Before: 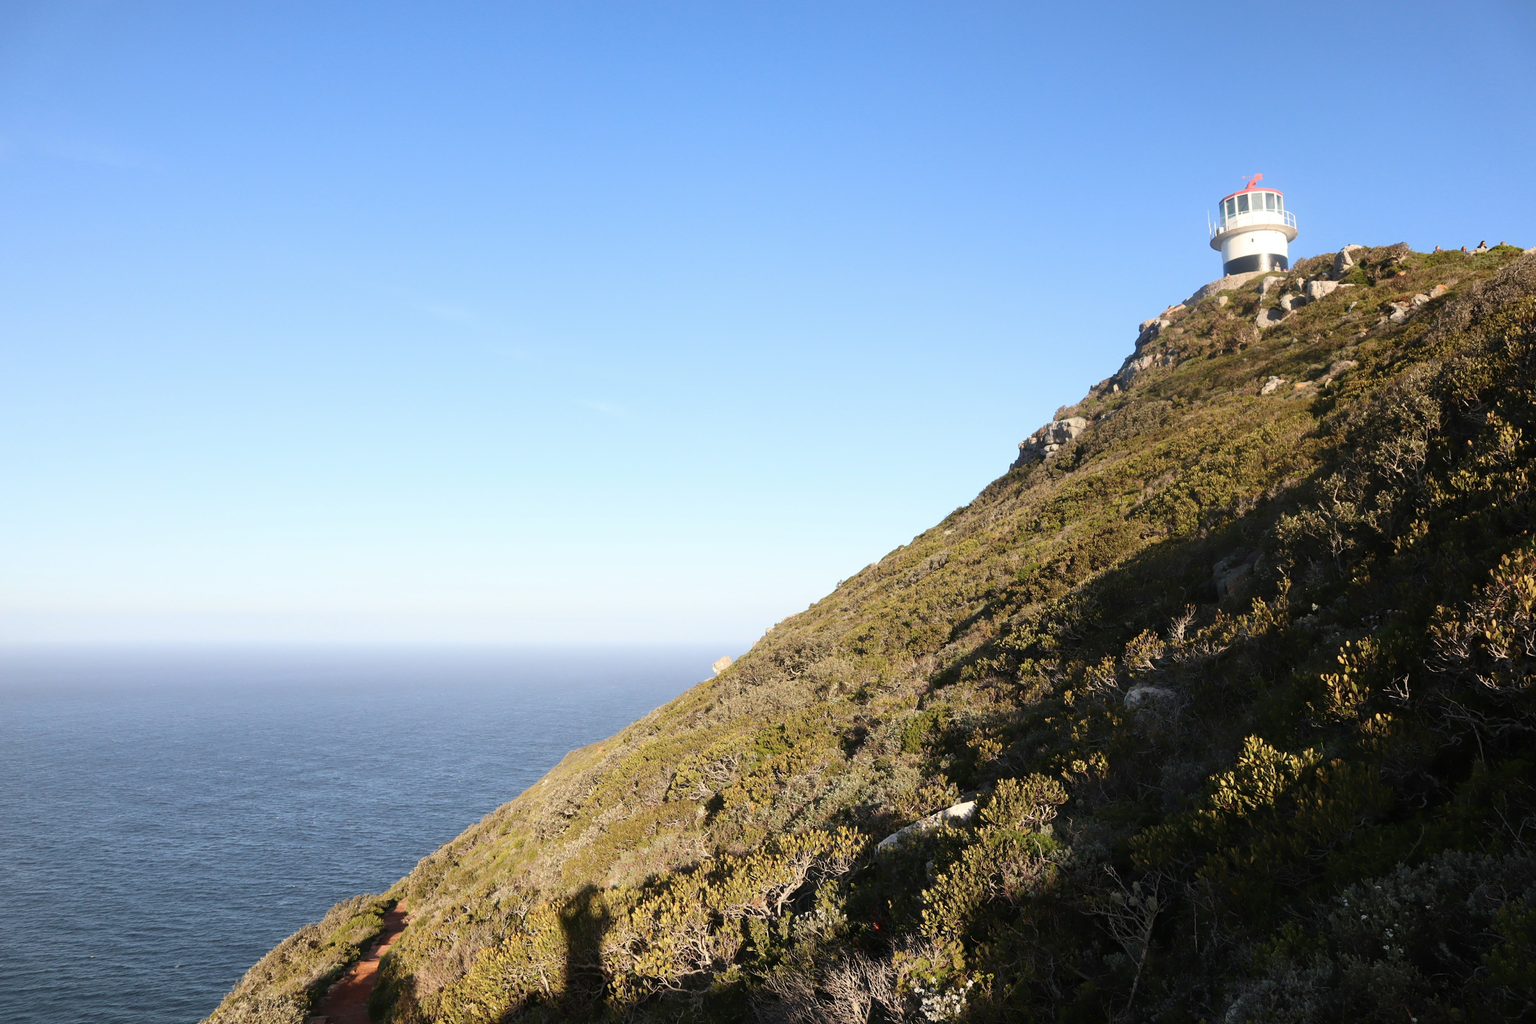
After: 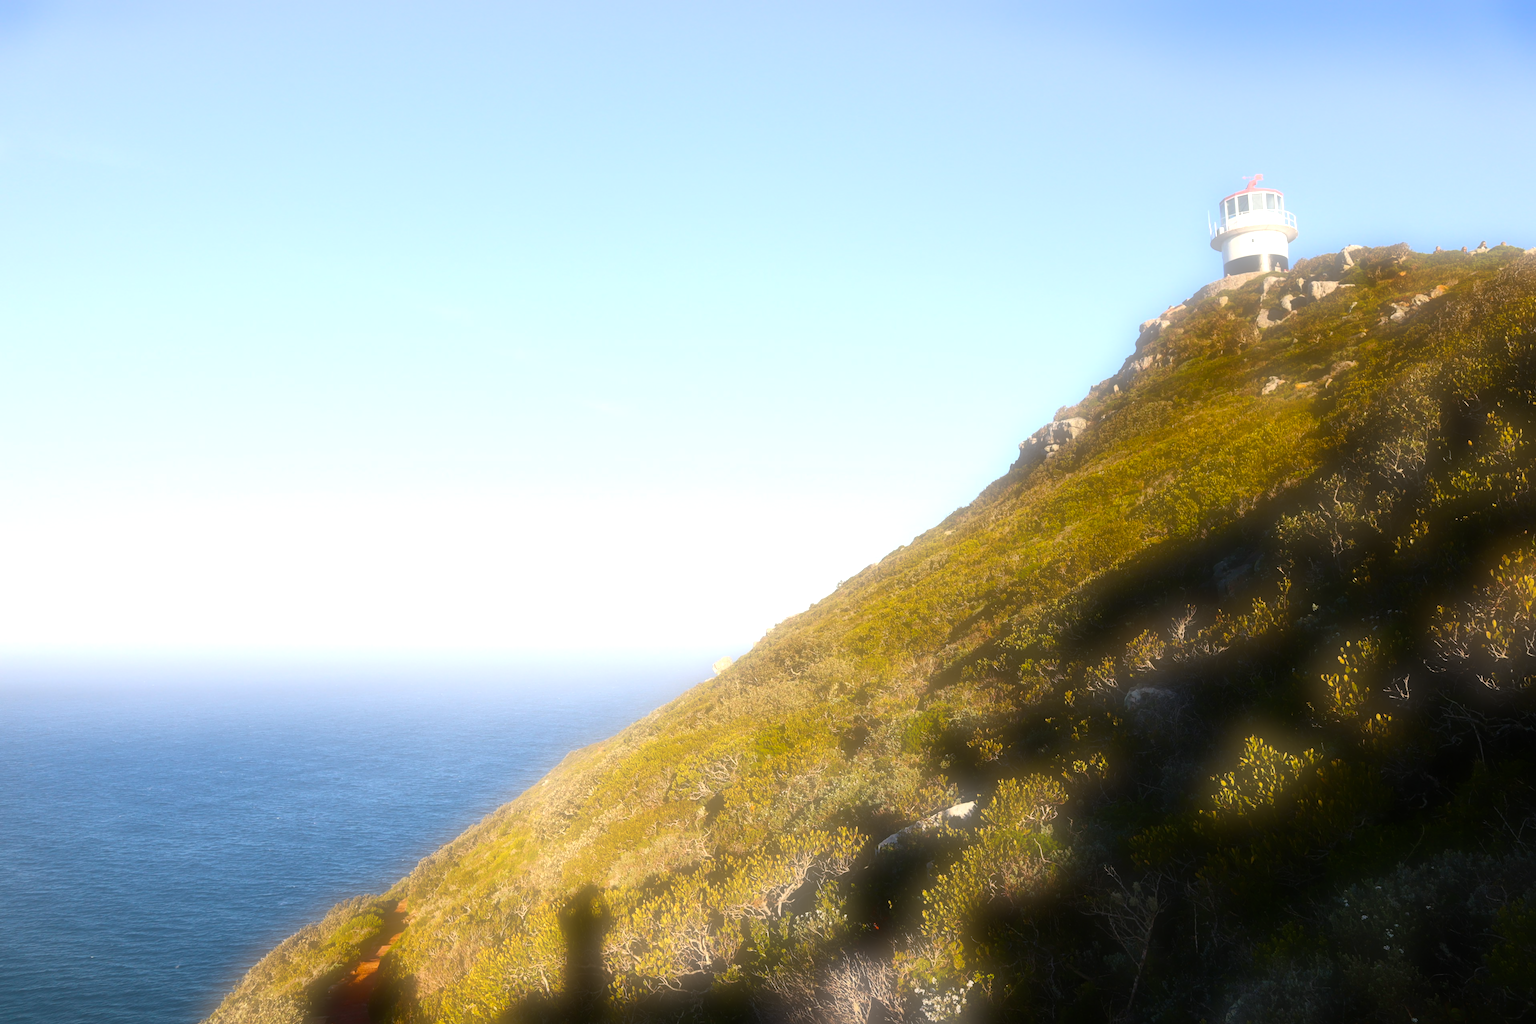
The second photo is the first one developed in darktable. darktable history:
soften: on, module defaults
exposure: black level correction 0.001, exposure 0.14 EV, compensate highlight preservation false
color balance rgb: linear chroma grading › global chroma 9%, perceptual saturation grading › global saturation 36%, perceptual saturation grading › shadows 35%, perceptual brilliance grading › global brilliance 15%, perceptual brilliance grading › shadows -35%, global vibrance 15%
